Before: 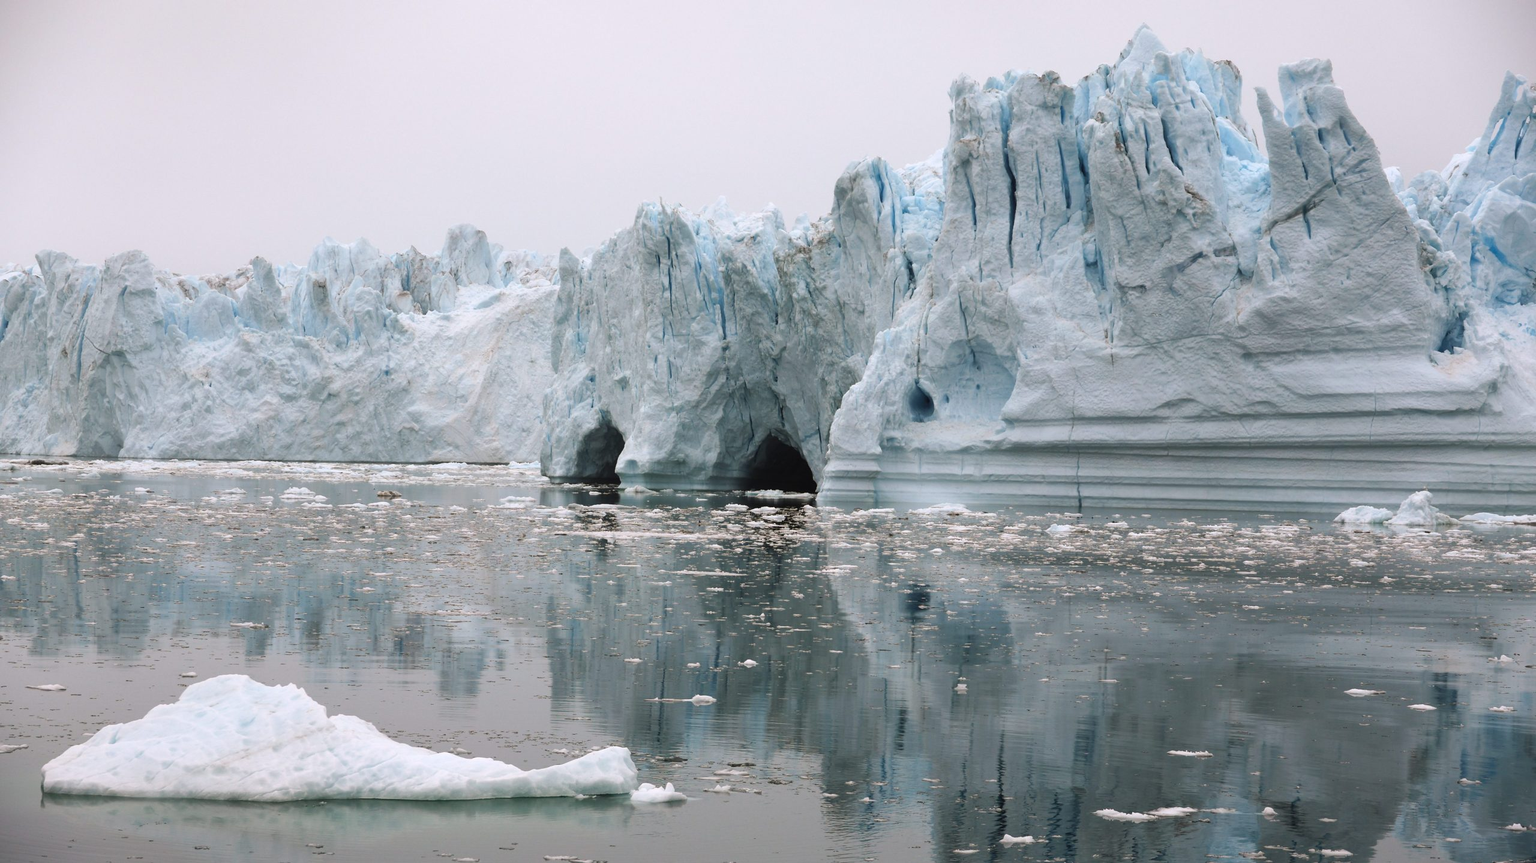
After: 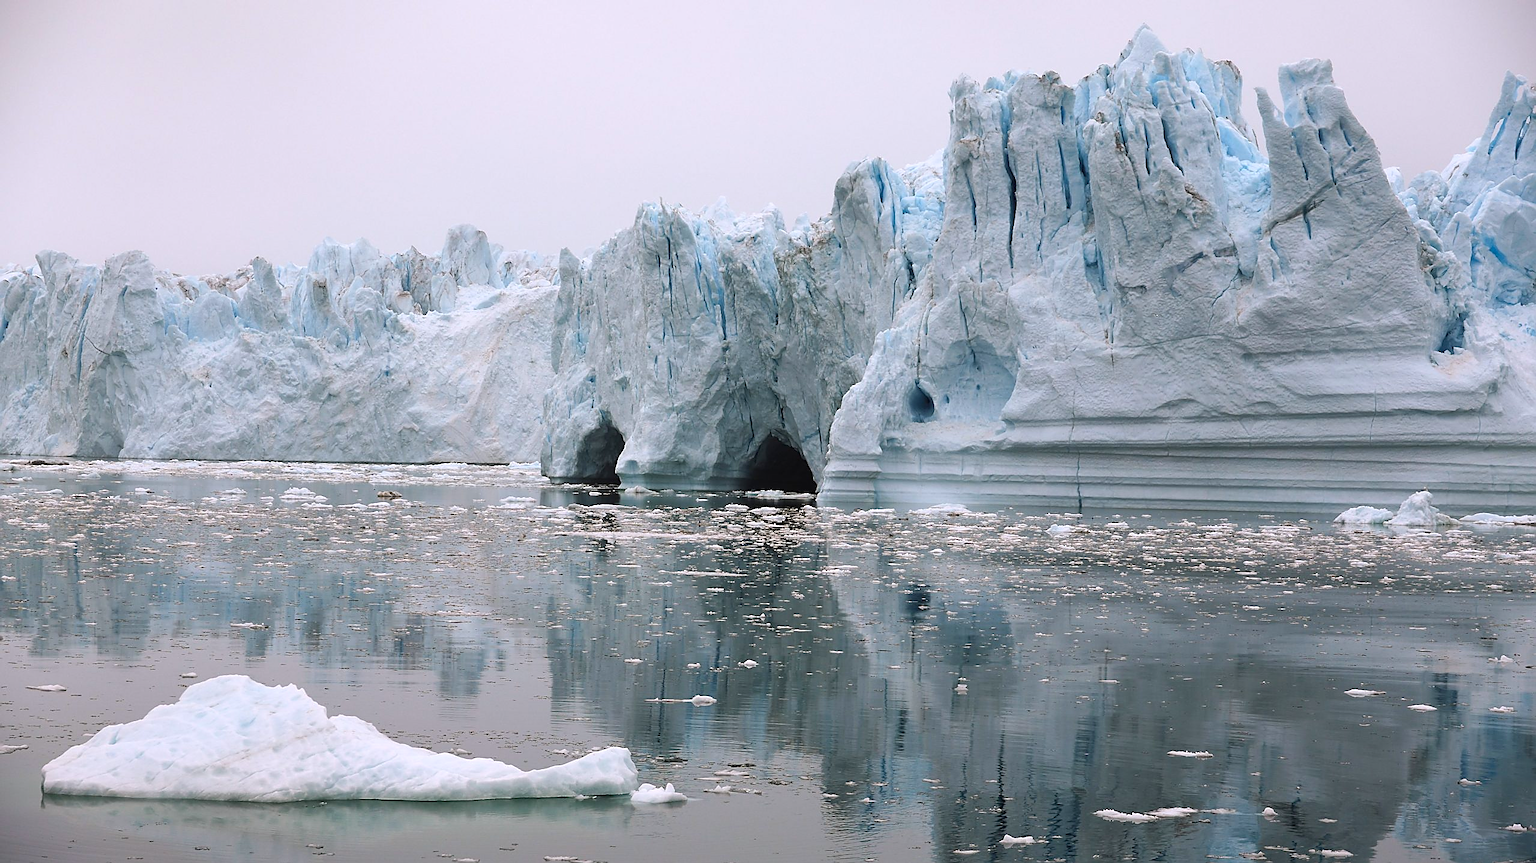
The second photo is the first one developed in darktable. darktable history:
white balance: red 1.004, blue 1.024
sharpen: radius 1.4, amount 1.25, threshold 0.7
contrast brightness saturation: saturation 0.13
